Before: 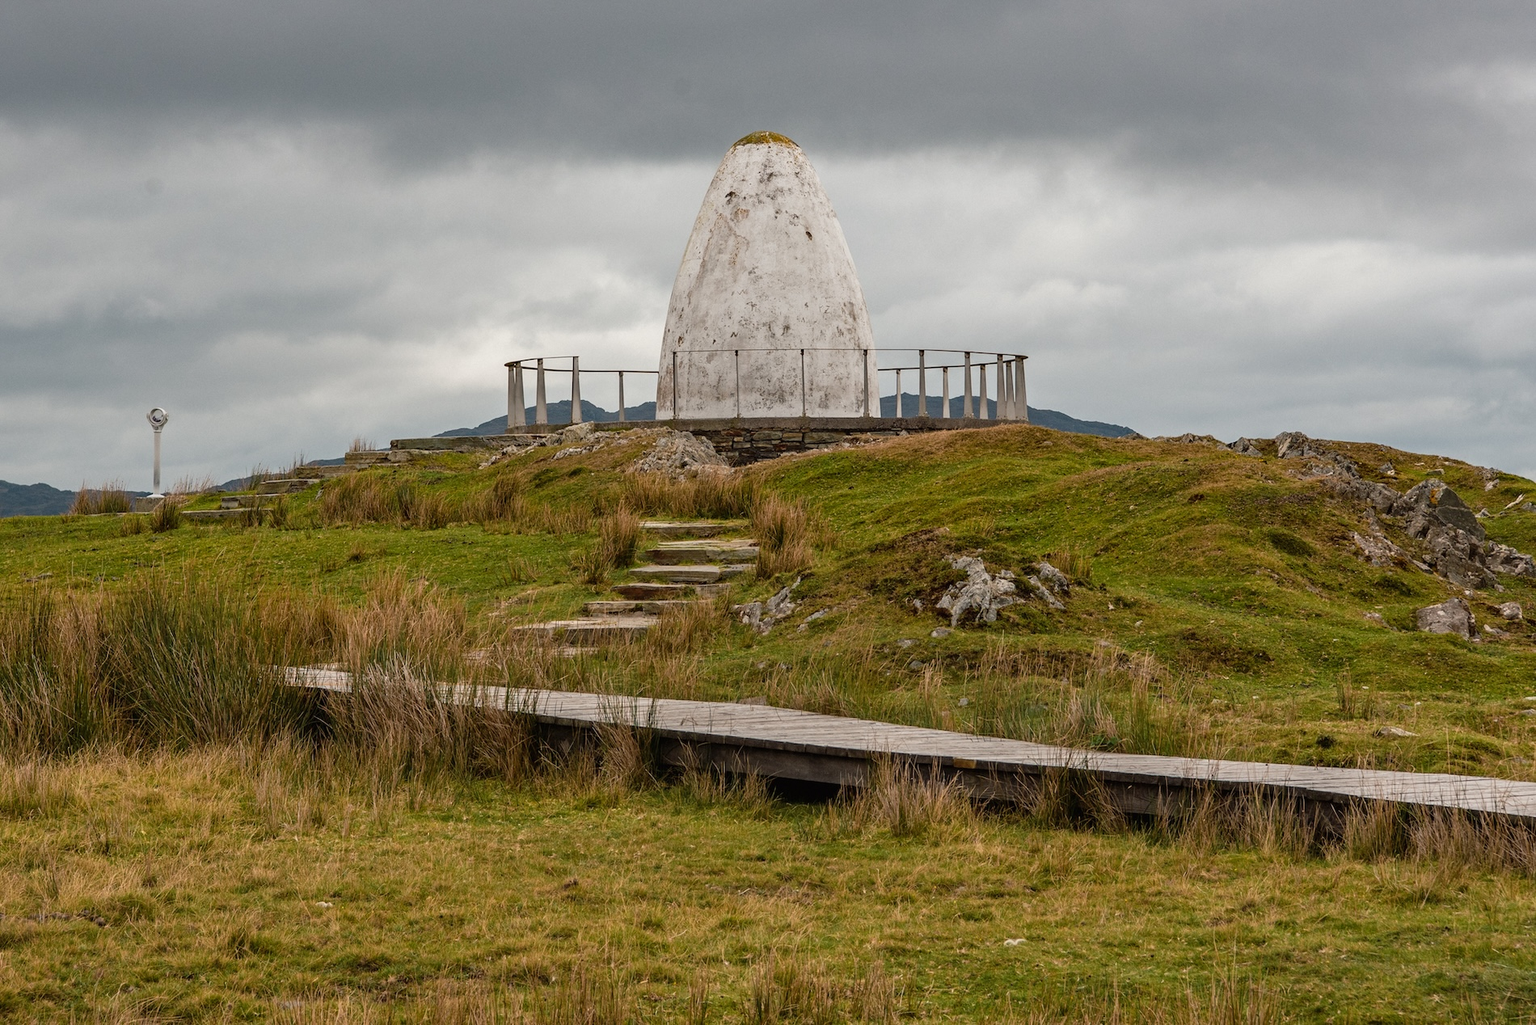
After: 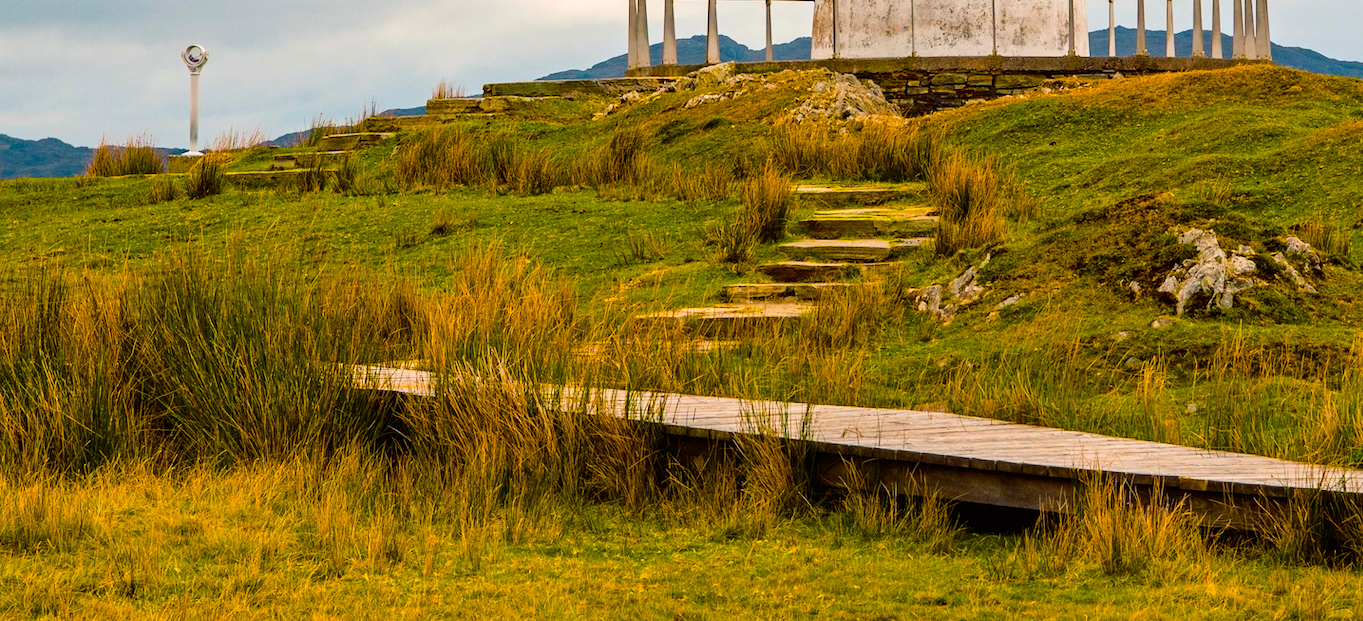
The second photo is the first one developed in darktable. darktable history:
exposure: exposure 0.162 EV, compensate highlight preservation false
tone curve: curves: ch0 [(0, 0) (0.004, 0.001) (0.133, 0.112) (0.325, 0.362) (0.832, 0.893) (1, 1)], color space Lab, independent channels, preserve colors none
color balance rgb: highlights gain › chroma 0.269%, highlights gain › hue 330.45°, linear chroma grading › shadows 10.136%, linear chroma grading › highlights 9.422%, linear chroma grading › global chroma 14.524%, linear chroma grading › mid-tones 14.67%, perceptual saturation grading › global saturation 99.938%, global vibrance 20%
crop: top 36.3%, right 28.216%, bottom 14.707%
